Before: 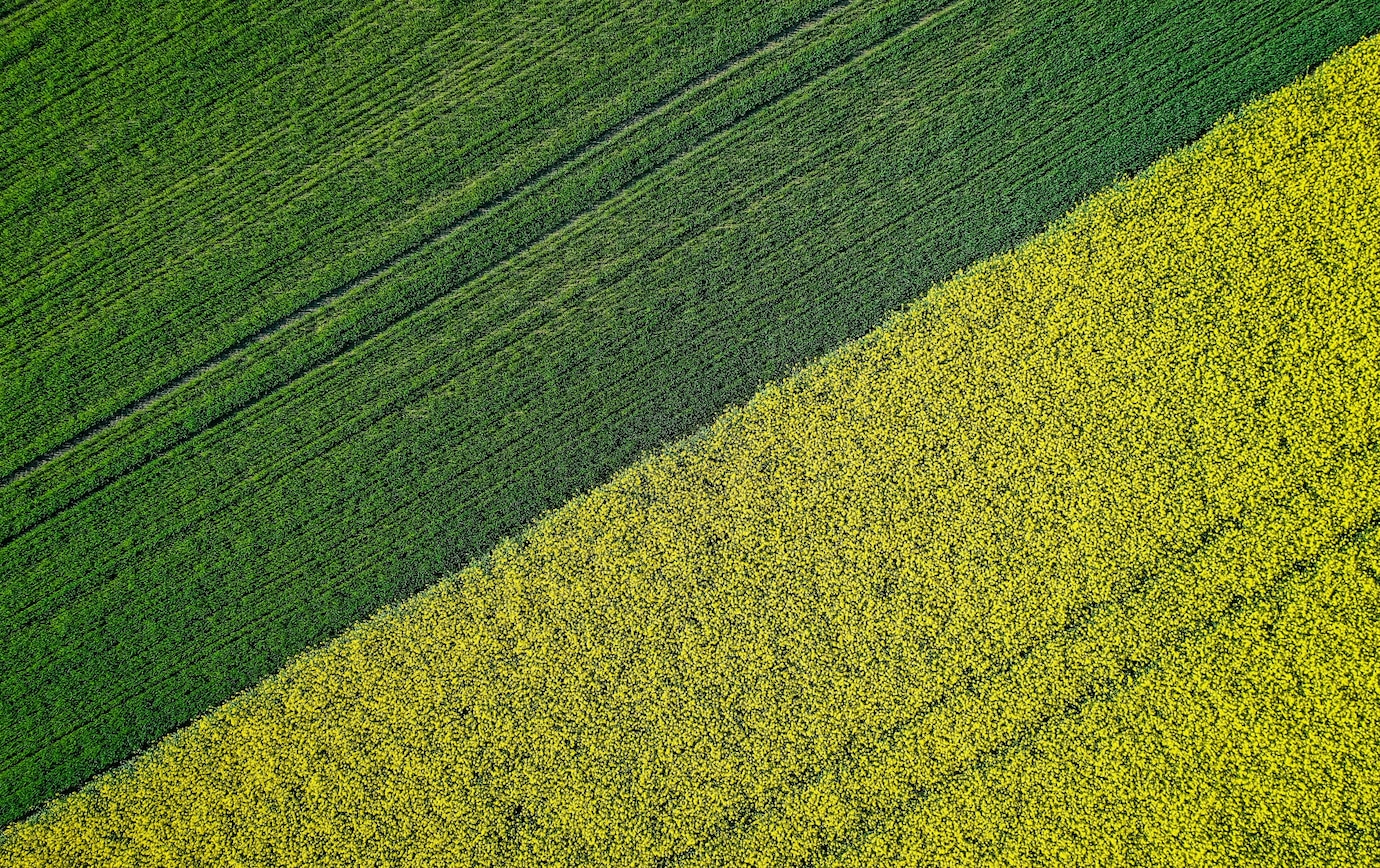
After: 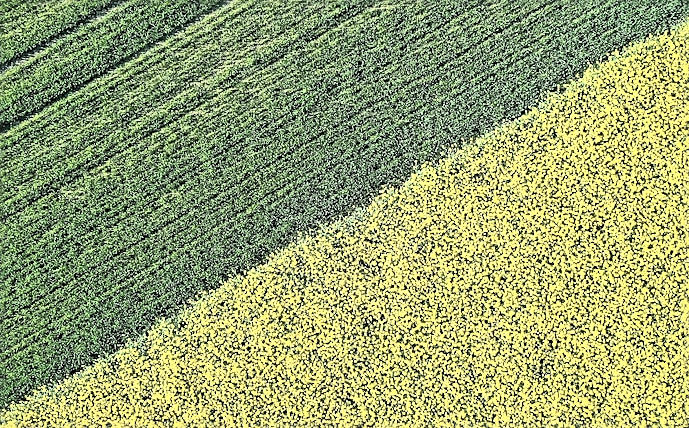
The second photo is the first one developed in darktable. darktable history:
local contrast: mode bilateral grid, contrast 21, coarseness 50, detail 141%, midtone range 0.2
sharpen: on, module defaults
crop: left 24.931%, top 25.271%, right 25.134%, bottom 25.394%
contrast brightness saturation: contrast 0.425, brightness 0.562, saturation -0.193
